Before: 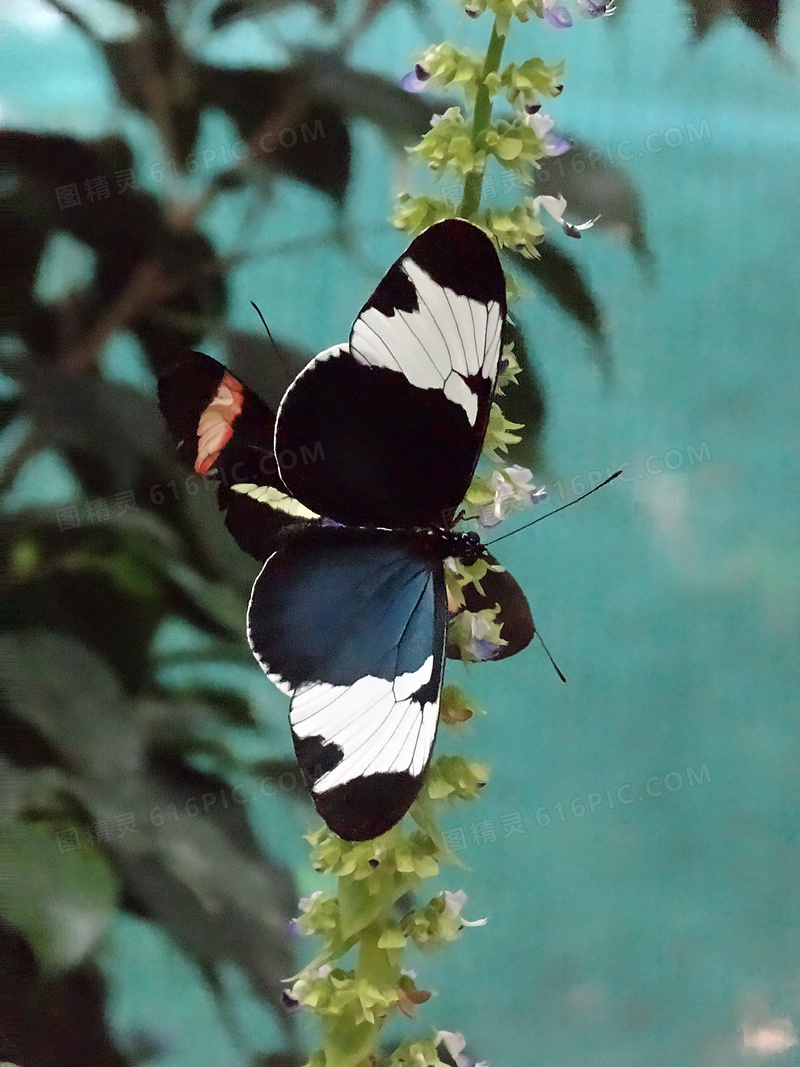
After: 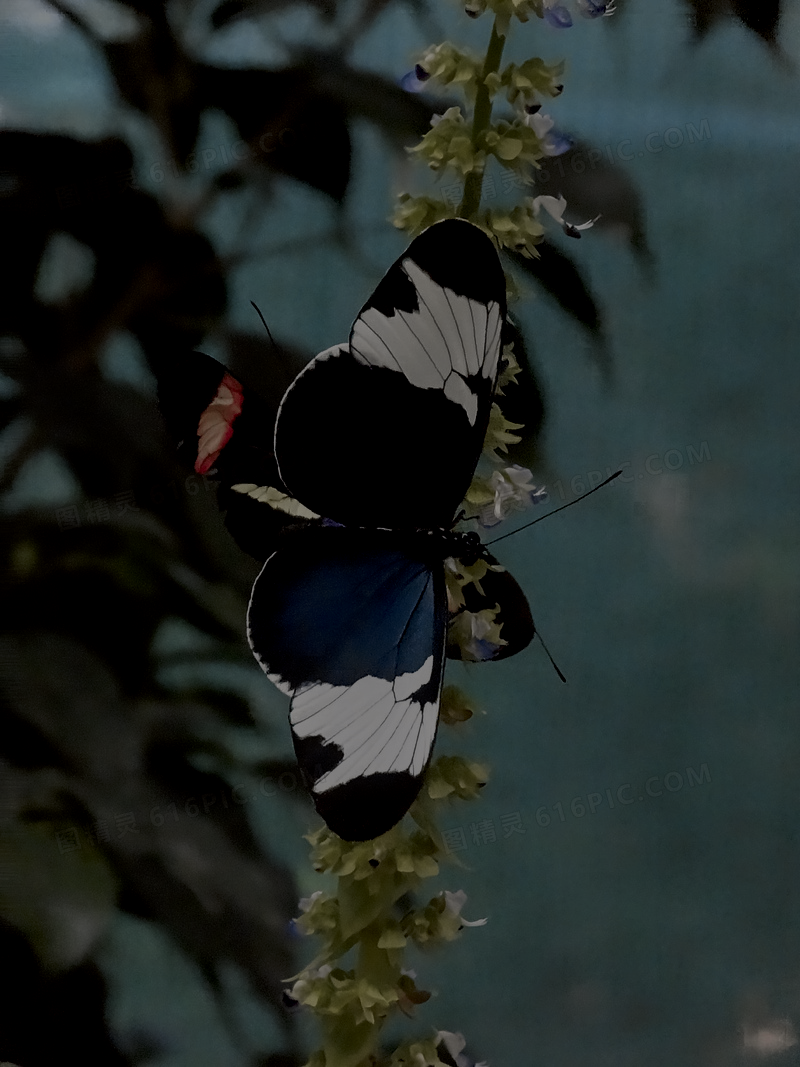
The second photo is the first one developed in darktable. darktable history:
tone curve: curves: ch0 [(0, 0) (0.087, 0.054) (0.281, 0.245) (0.506, 0.526) (0.8, 0.824) (0.994, 0.955)]; ch1 [(0, 0) (0.27, 0.195) (0.406, 0.435) (0.452, 0.474) (0.495, 0.5) (0.514, 0.508) (0.563, 0.584) (0.654, 0.689) (1, 1)]; ch2 [(0, 0) (0.269, 0.299) (0.459, 0.441) (0.498, 0.499) (0.523, 0.52) (0.551, 0.549) (0.633, 0.625) (0.659, 0.681) (0.718, 0.764) (1, 1)], color space Lab, independent channels, preserve colors none
exposure: exposure -2.446 EV, compensate highlight preservation false
local contrast: on, module defaults
